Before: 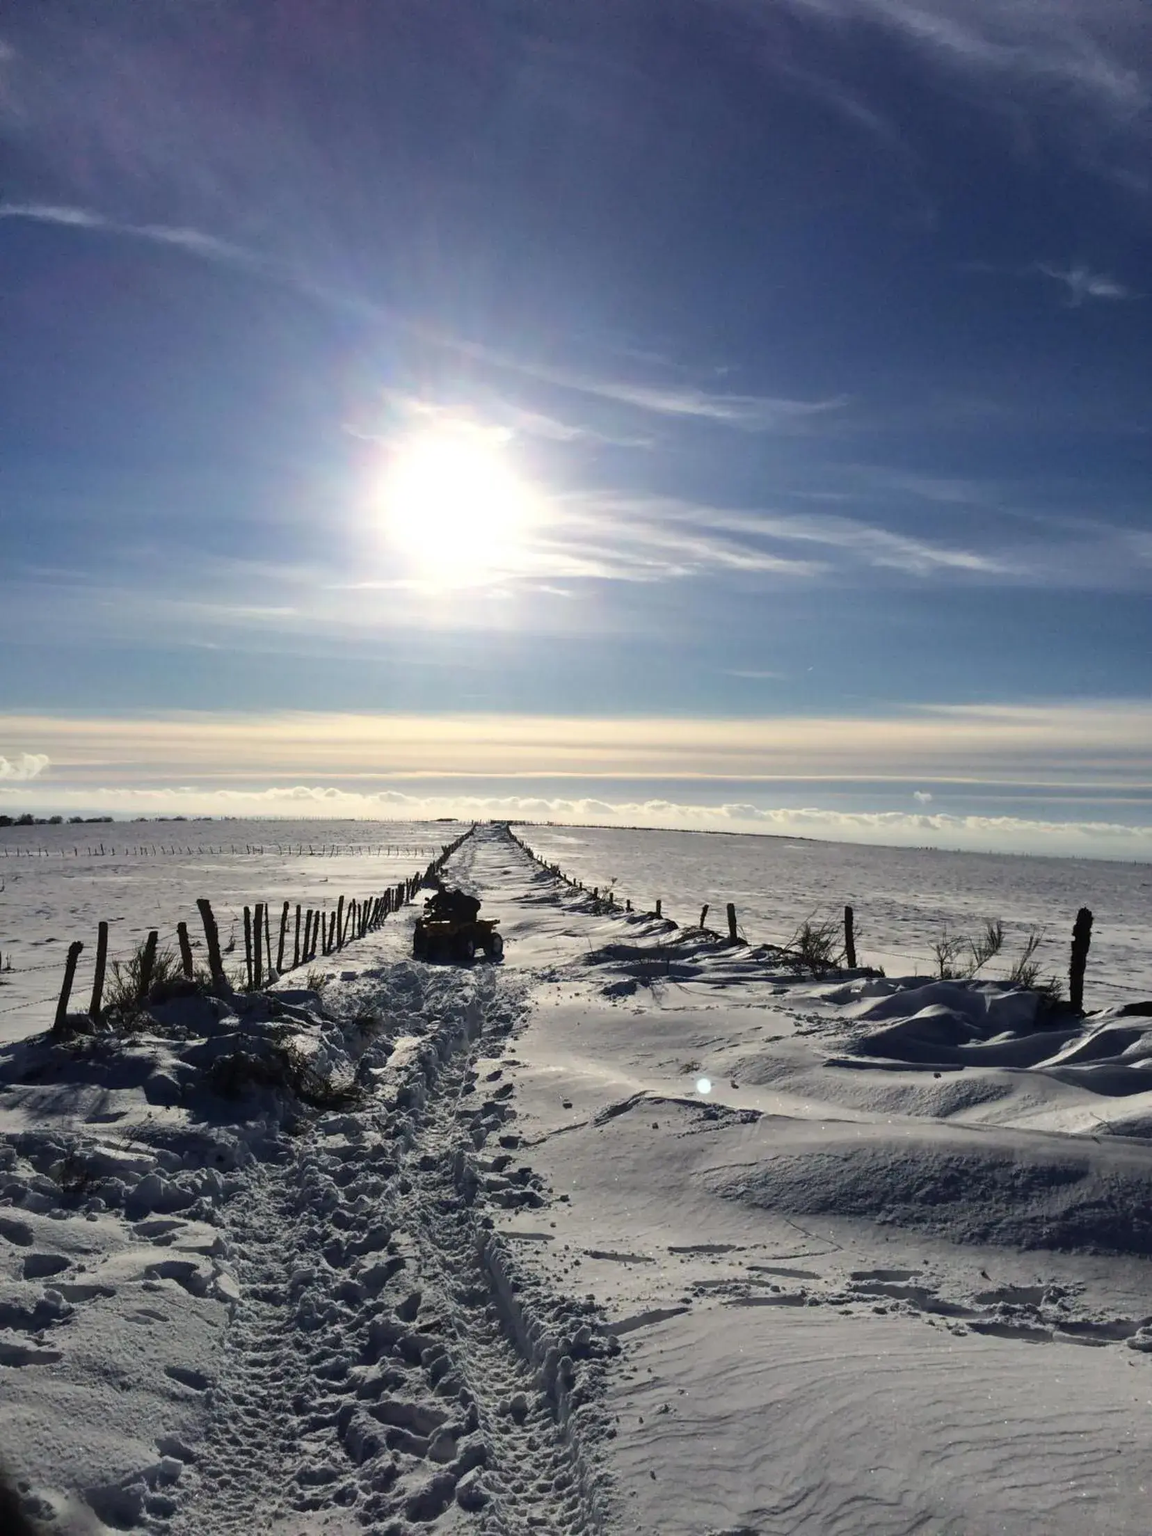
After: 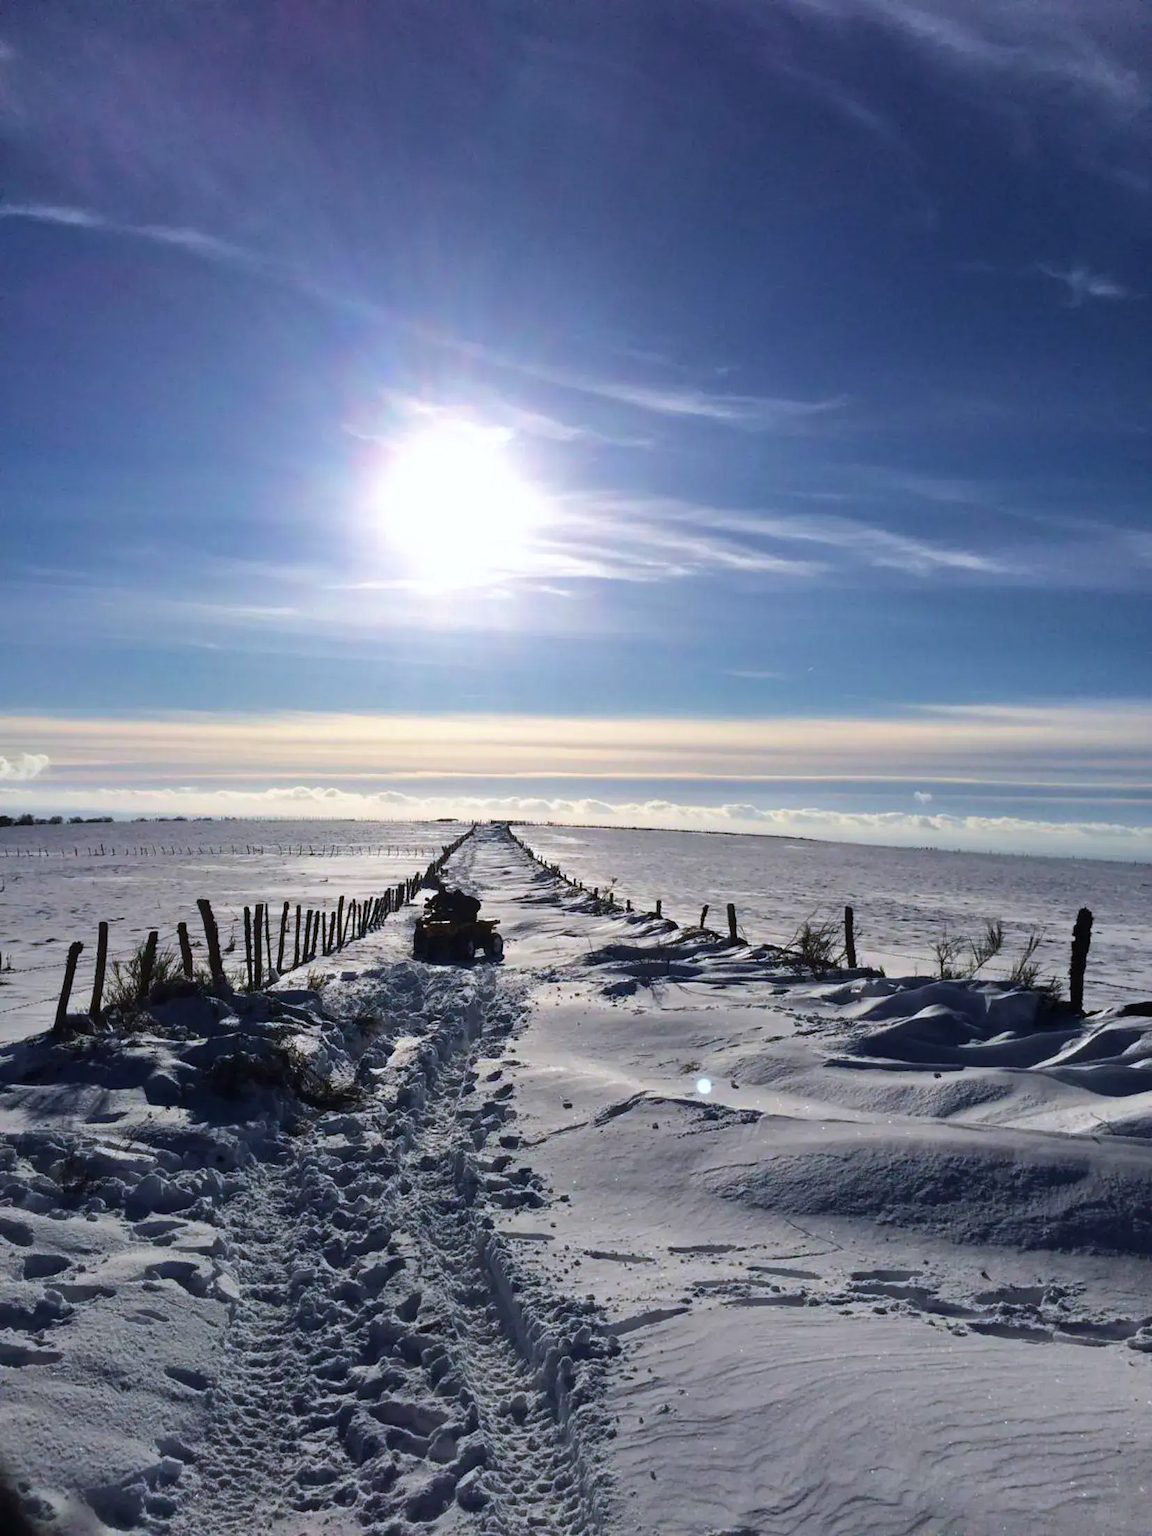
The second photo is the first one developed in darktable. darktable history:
velvia: on, module defaults
color calibration: illuminant as shot in camera, x 0.358, y 0.373, temperature 4628.91 K
